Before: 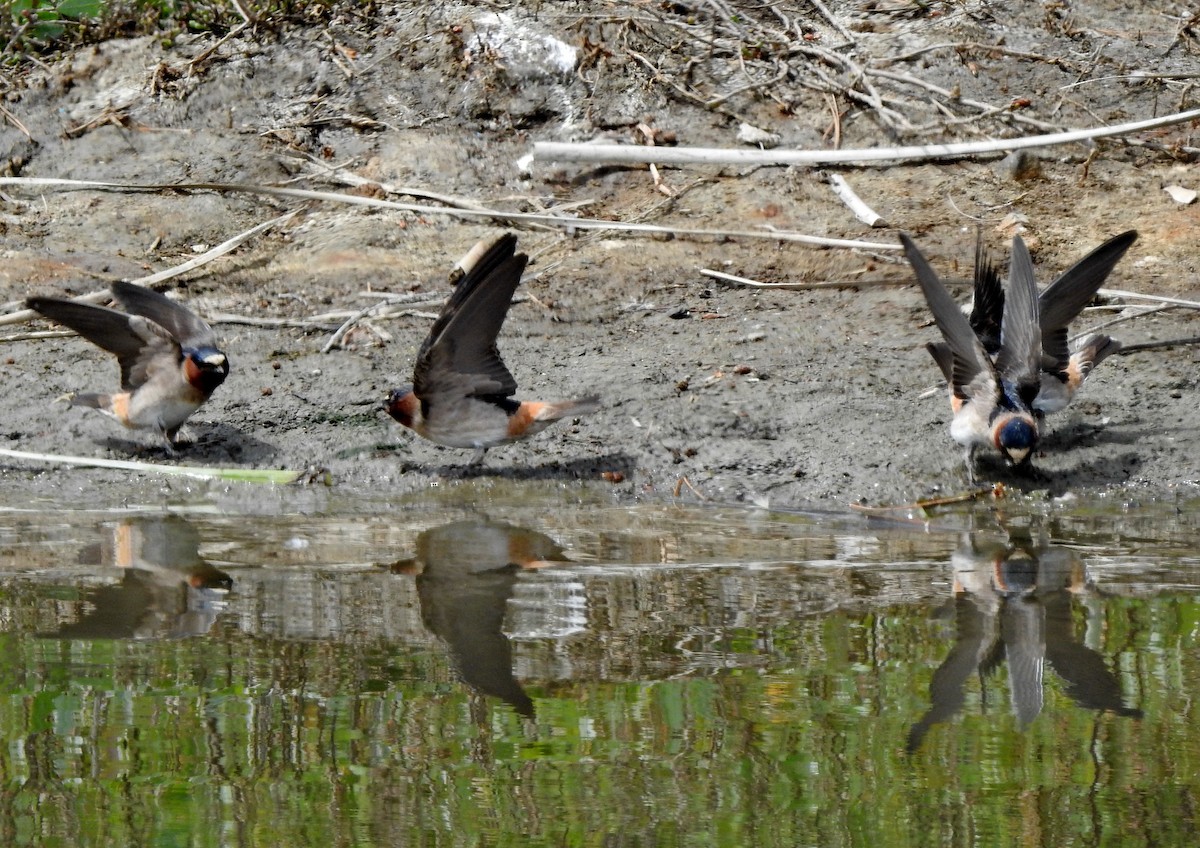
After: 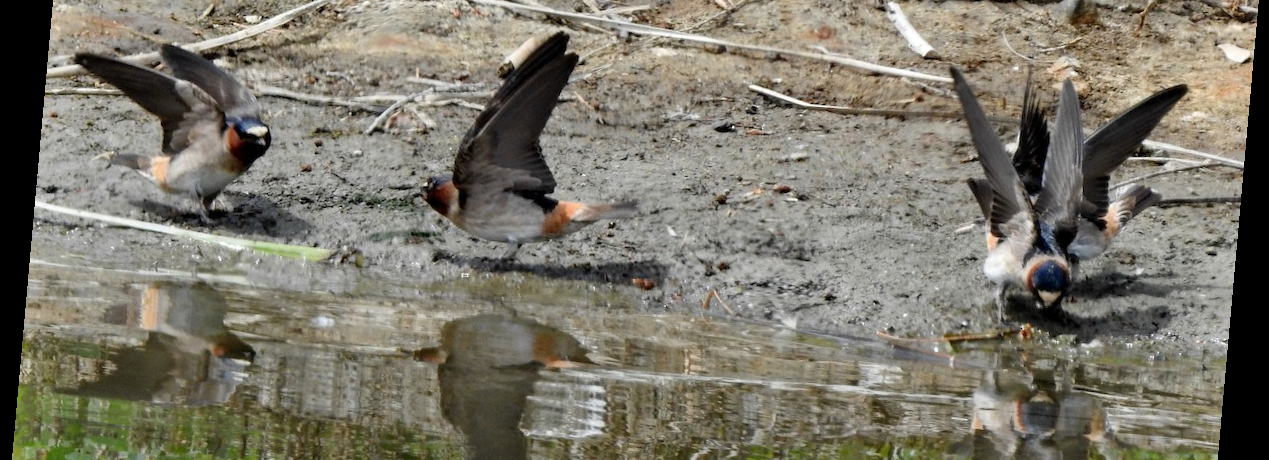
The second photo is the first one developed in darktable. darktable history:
rotate and perspective: rotation 5.12°, automatic cropping off
crop and rotate: top 26.056%, bottom 25.543%
shadows and highlights: shadows 49, highlights -41, soften with gaussian
